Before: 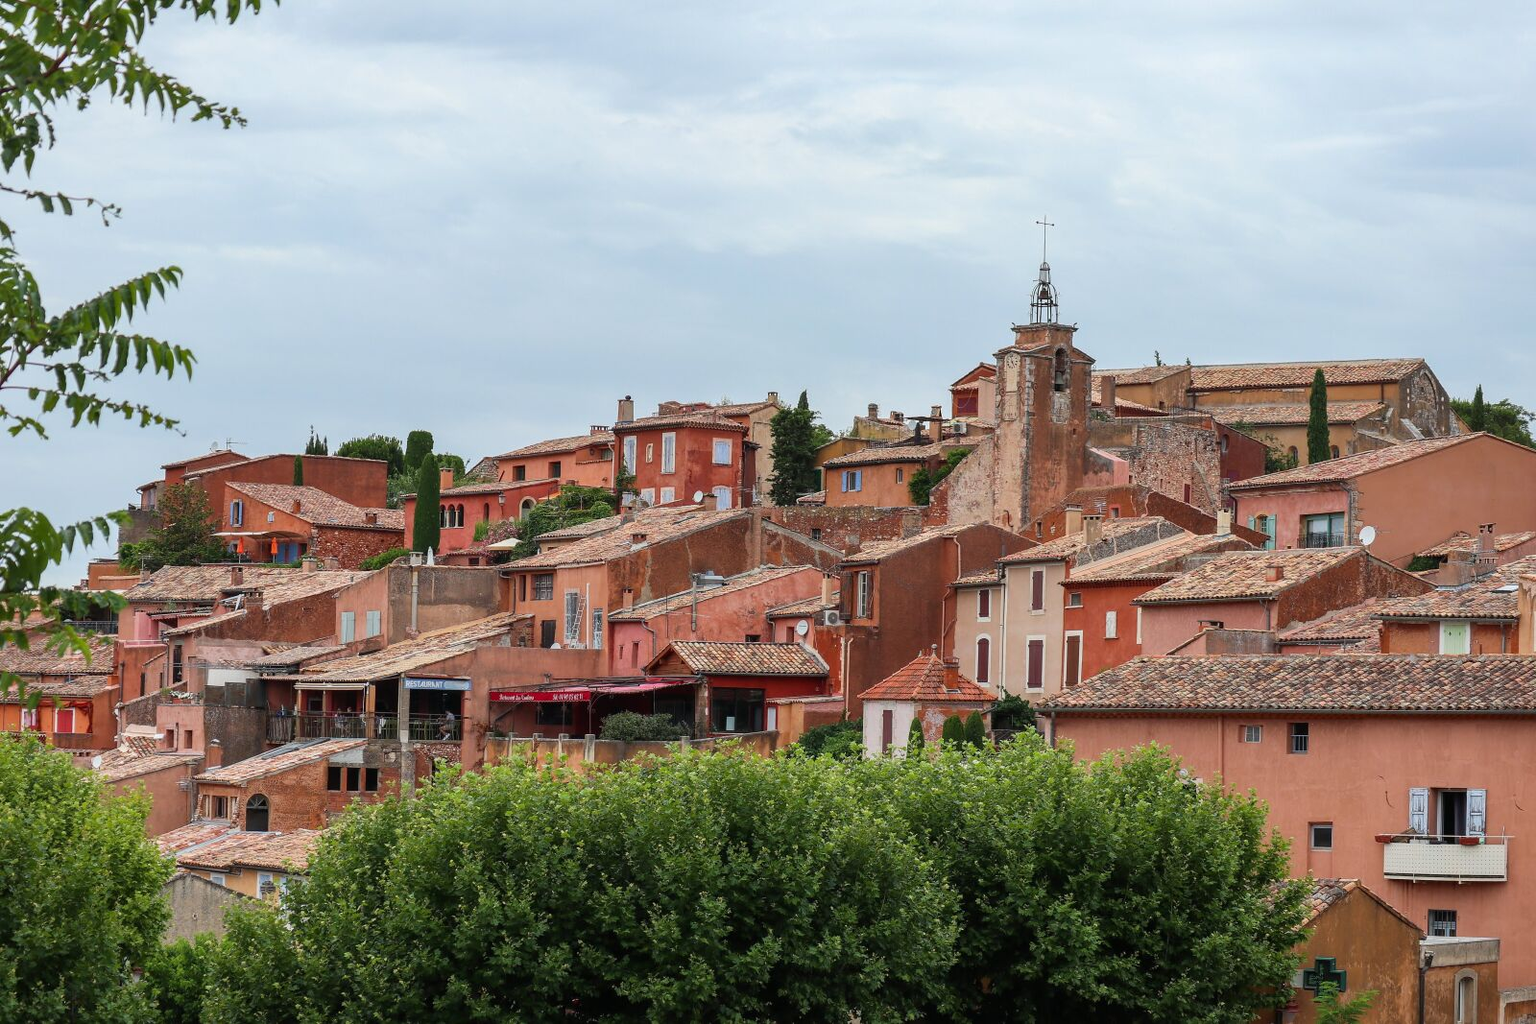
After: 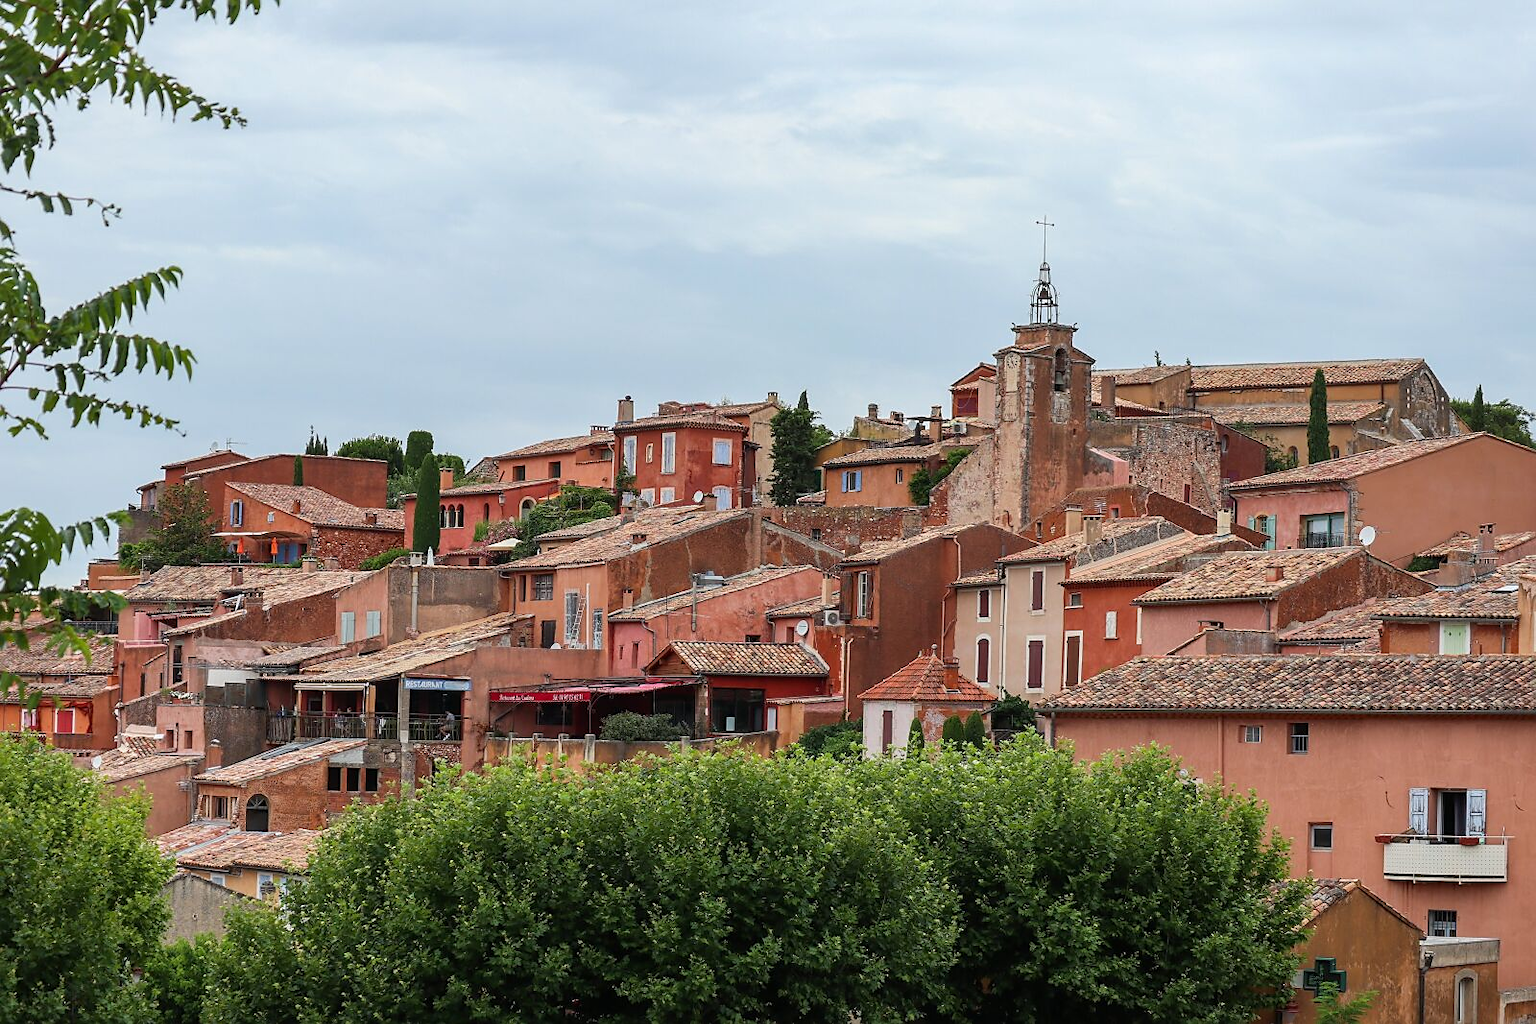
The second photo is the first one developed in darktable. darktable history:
sharpen: radius 1.914, amount 0.397, threshold 1.742
